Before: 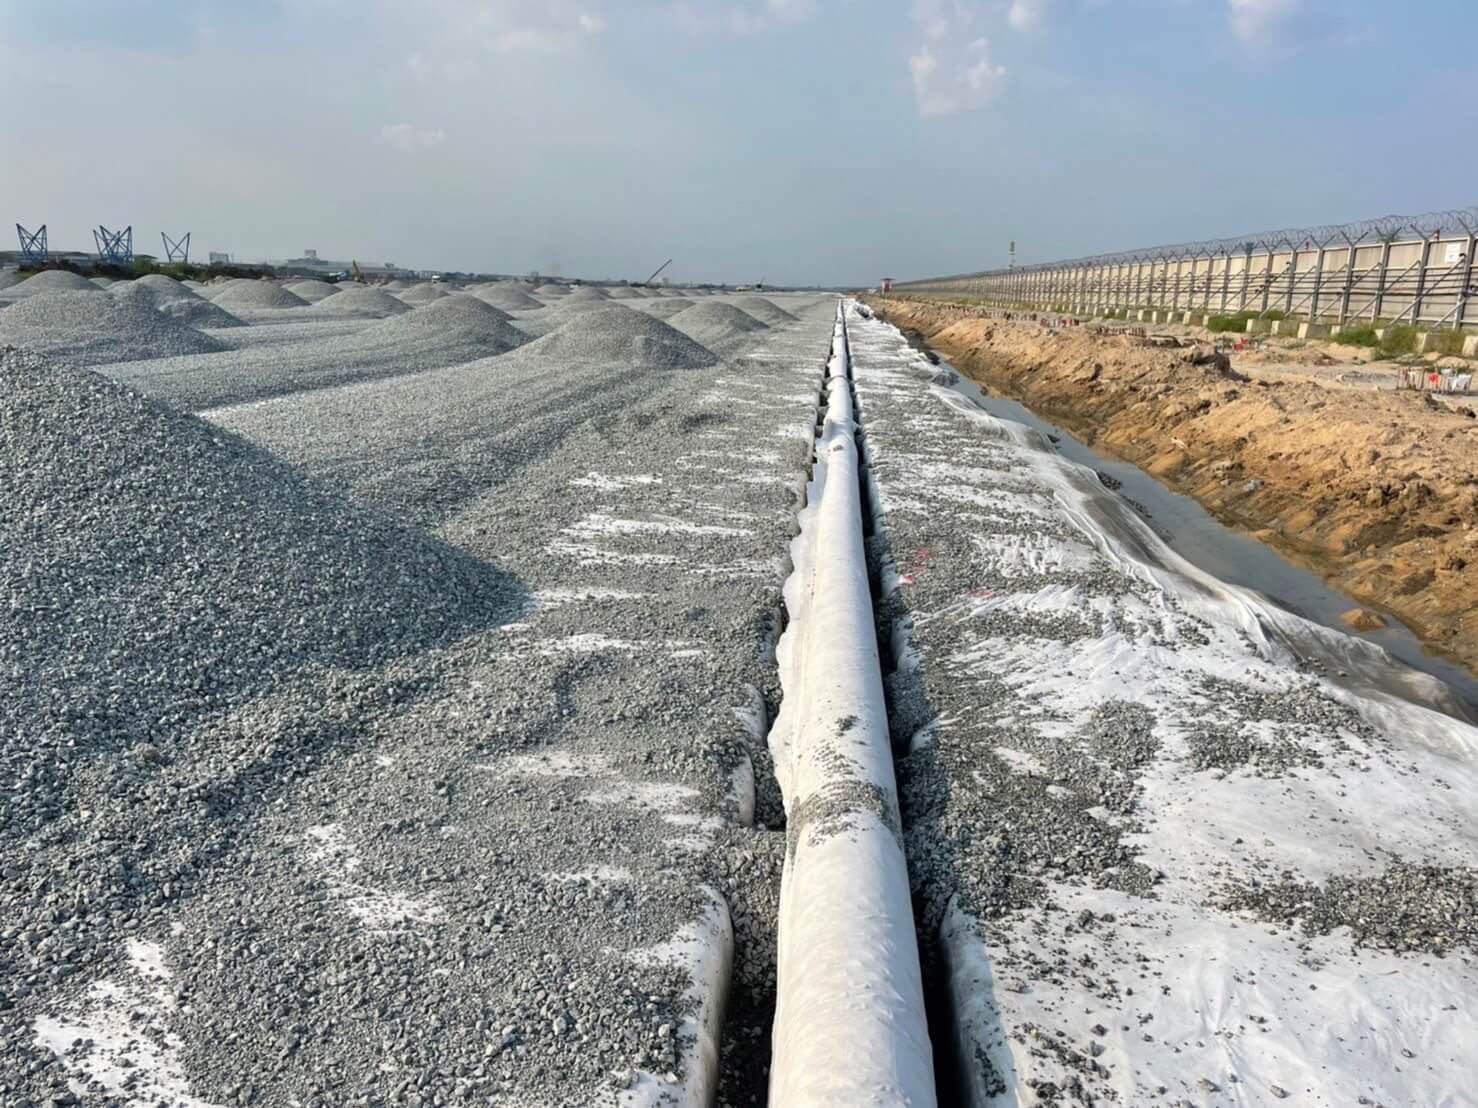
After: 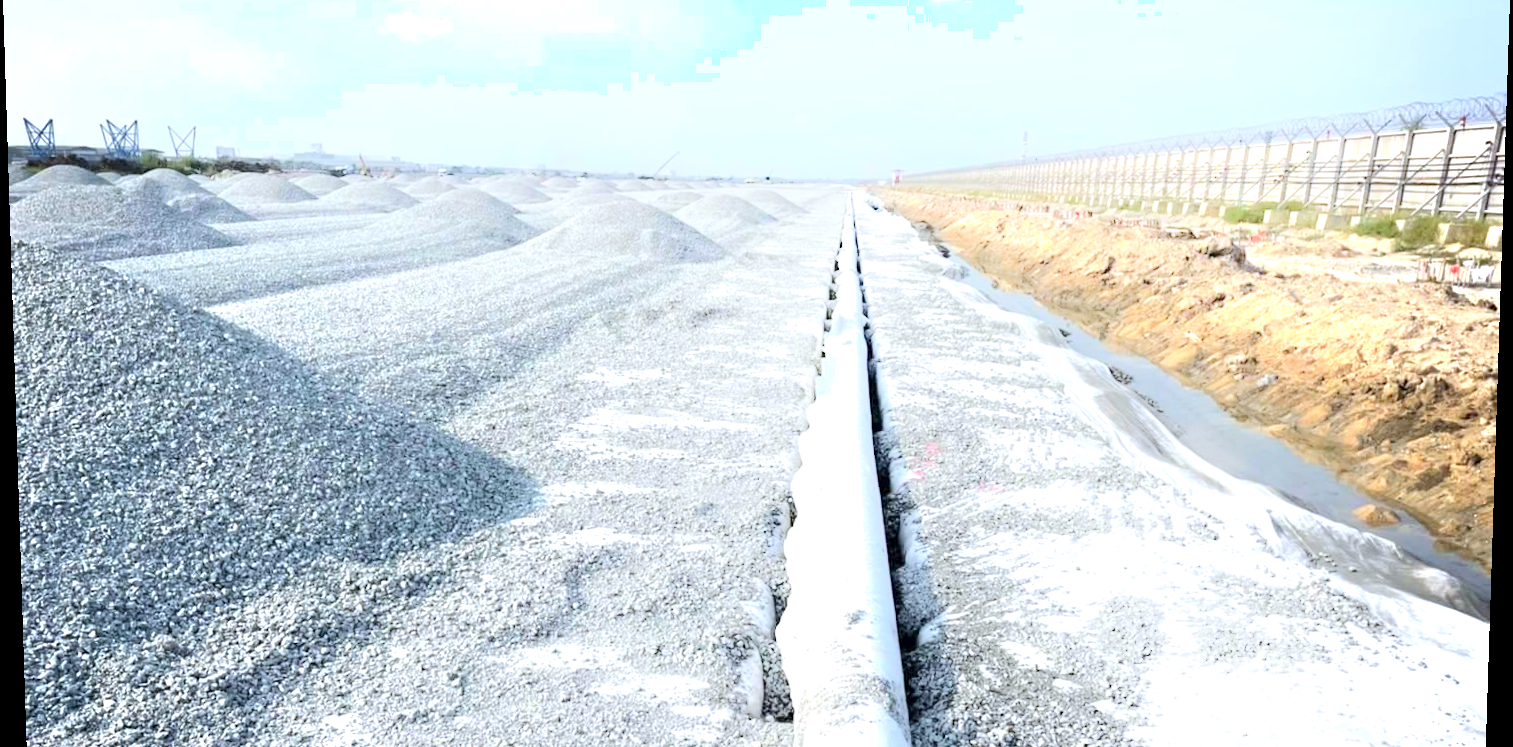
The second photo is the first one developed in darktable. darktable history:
crop: top 11.166%, bottom 22.168%
rotate and perspective: lens shift (vertical) 0.048, lens shift (horizontal) -0.024, automatic cropping off
exposure: black level correction 0.001, exposure 1.129 EV, compensate exposure bias true, compensate highlight preservation false
shadows and highlights: shadows -40.15, highlights 62.88, soften with gaussian
white balance: red 0.954, blue 1.079
